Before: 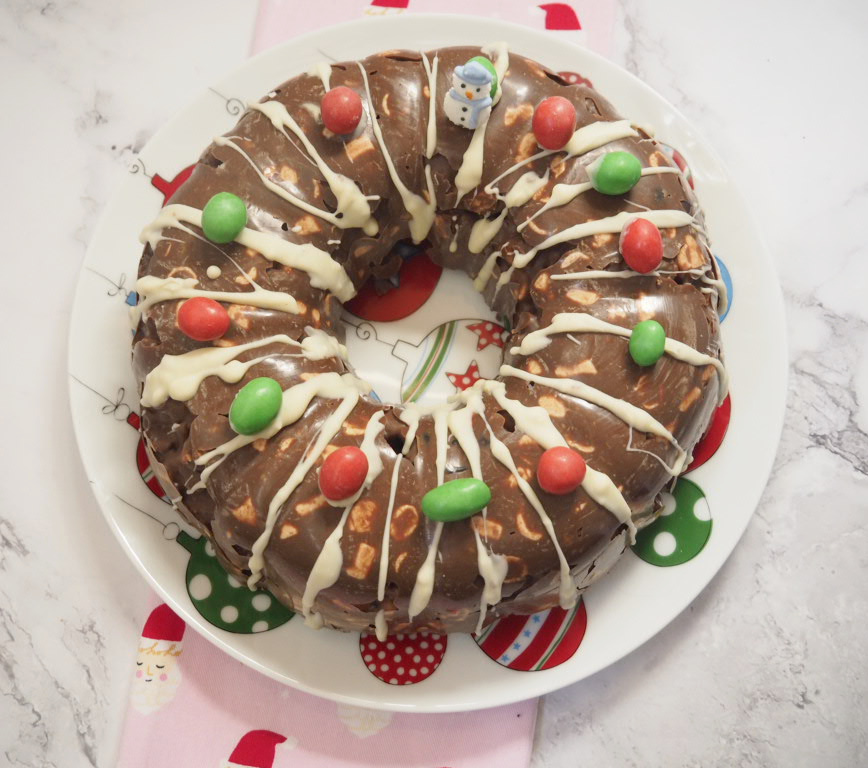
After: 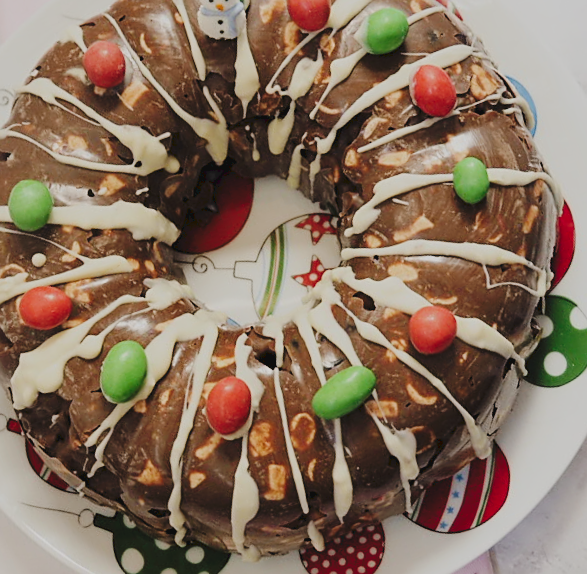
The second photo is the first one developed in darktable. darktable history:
filmic rgb: black relative exposure -7.65 EV, white relative exposure 4.56 EV, threshold 3.06 EV, hardness 3.61, contrast 1.056, enable highlight reconstruction true
exposure: black level correction 0.011, exposure -0.472 EV, compensate highlight preservation false
crop and rotate: angle 19.69°, left 6.79%, right 3.651%, bottom 1.143%
tone curve: curves: ch0 [(0, 0) (0.003, 0.068) (0.011, 0.079) (0.025, 0.092) (0.044, 0.107) (0.069, 0.121) (0.1, 0.134) (0.136, 0.16) (0.177, 0.198) (0.224, 0.242) (0.277, 0.312) (0.335, 0.384) (0.399, 0.461) (0.468, 0.539) (0.543, 0.622) (0.623, 0.691) (0.709, 0.763) (0.801, 0.833) (0.898, 0.909) (1, 1)], preserve colors none
sharpen: on, module defaults
